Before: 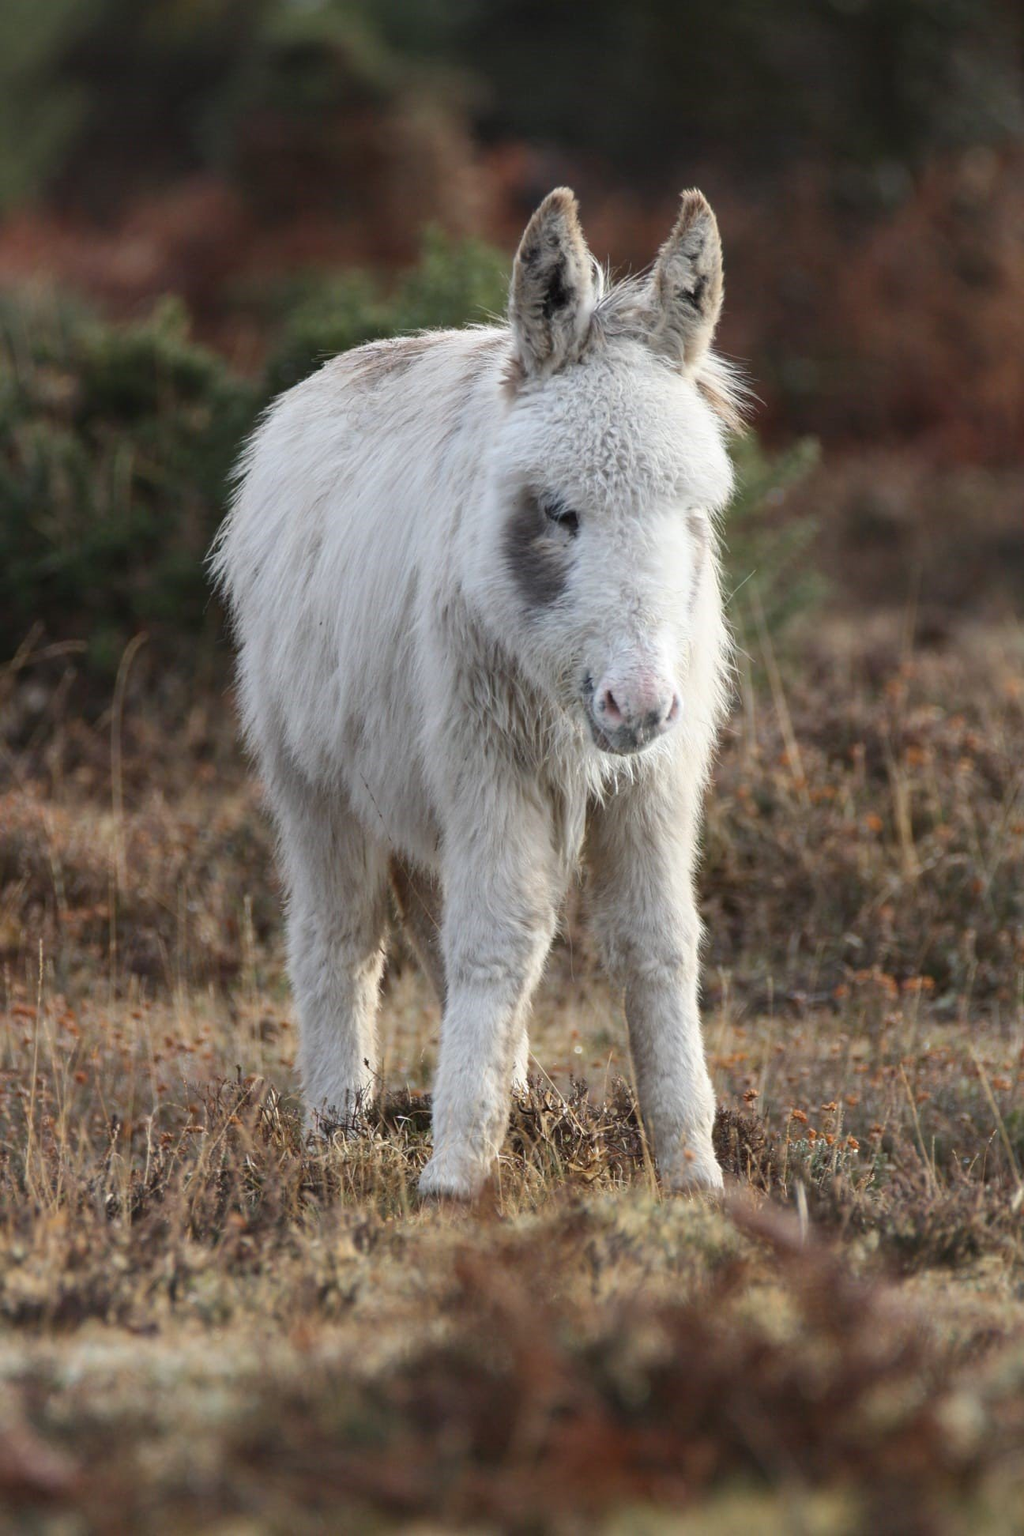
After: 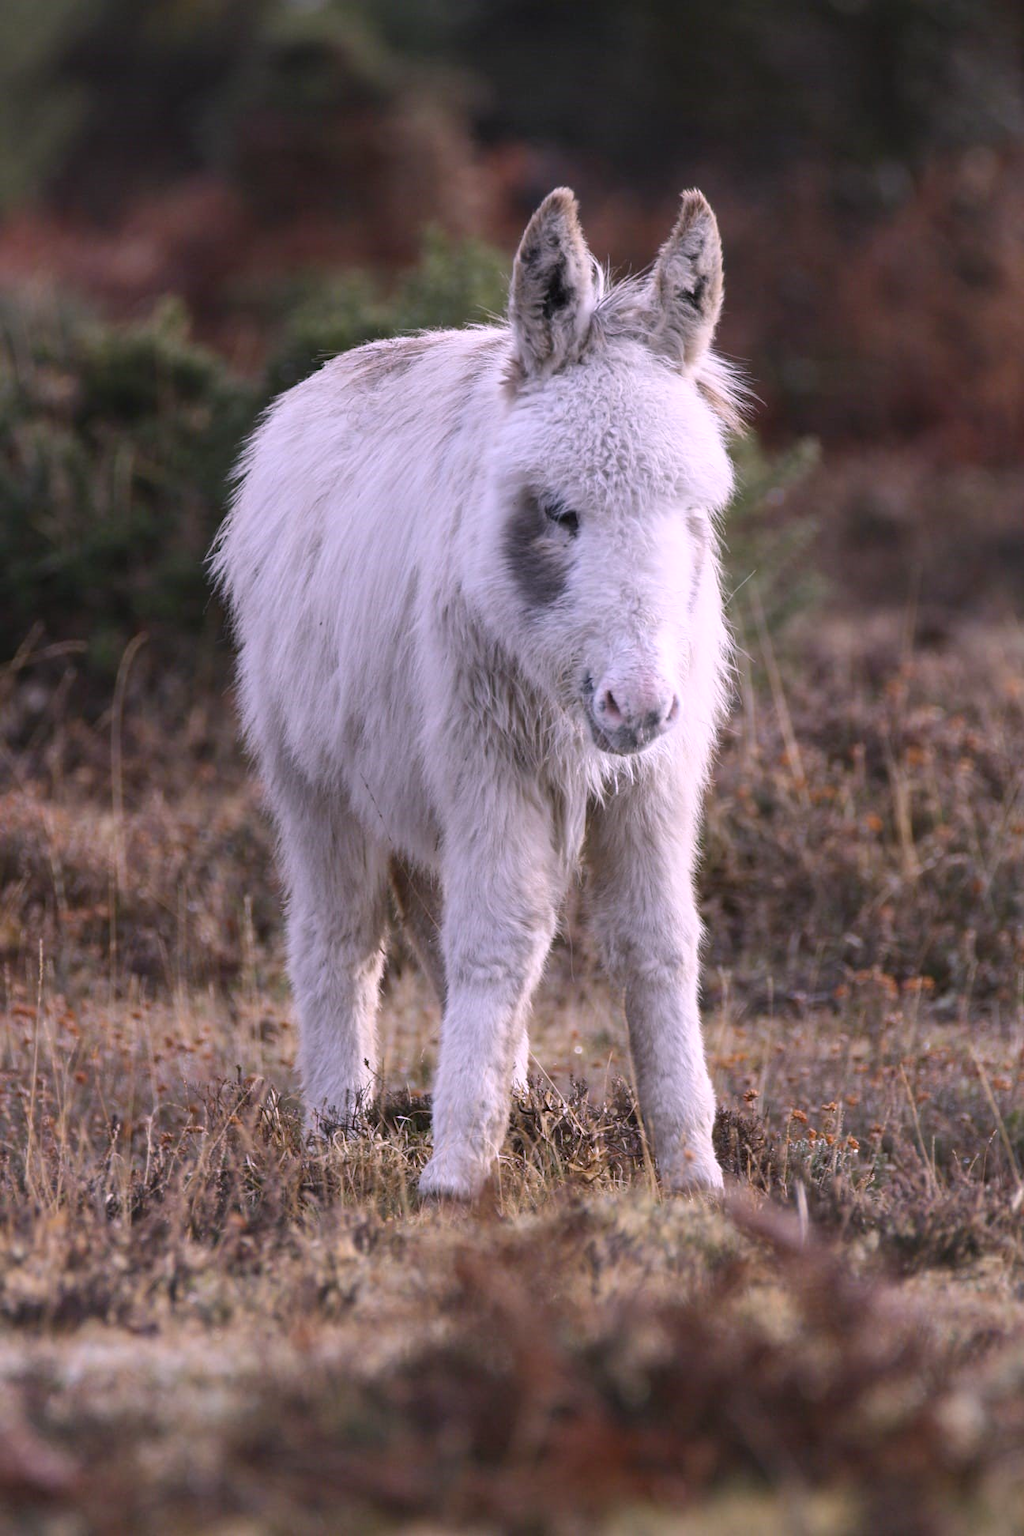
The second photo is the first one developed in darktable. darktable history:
white balance: red 0.948, green 1.02, blue 1.176
color correction: highlights a* 14.52, highlights b* 4.84
